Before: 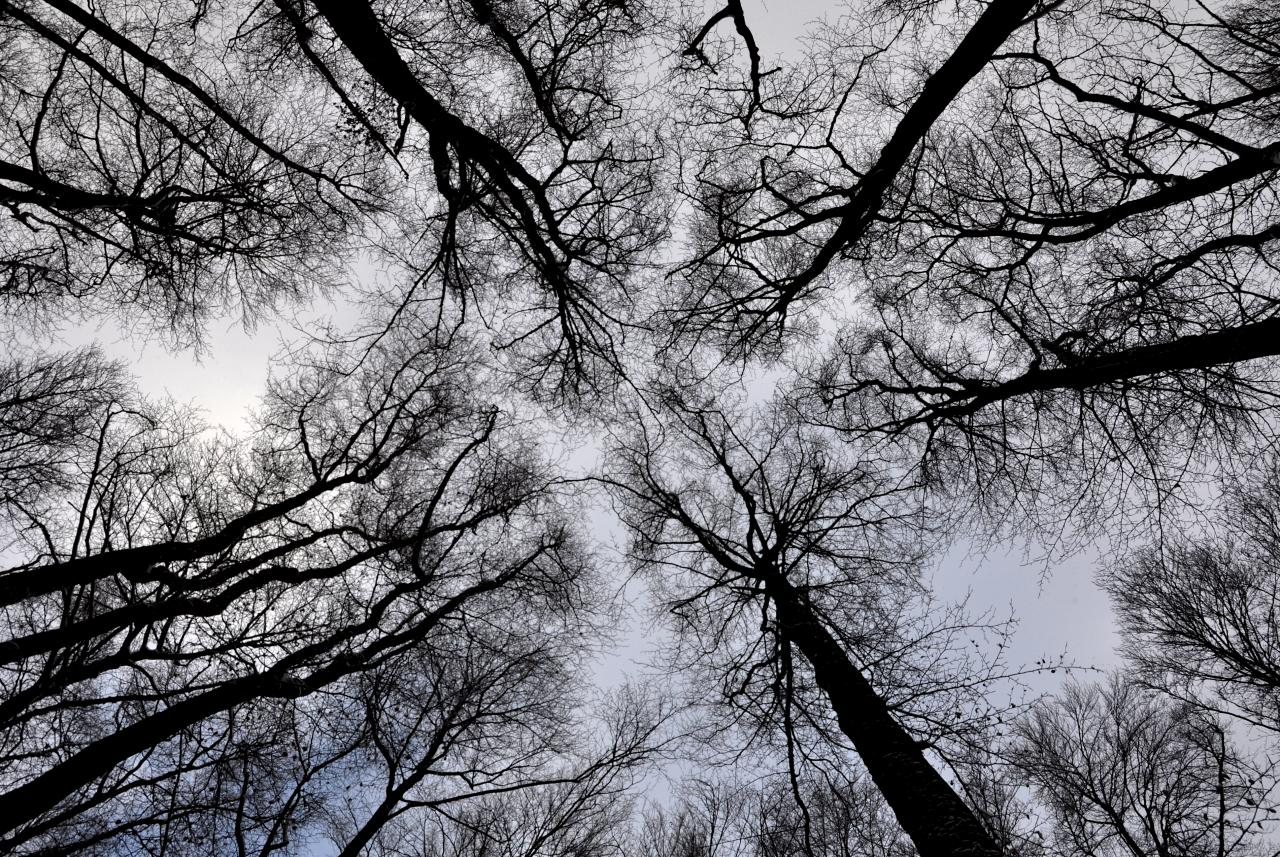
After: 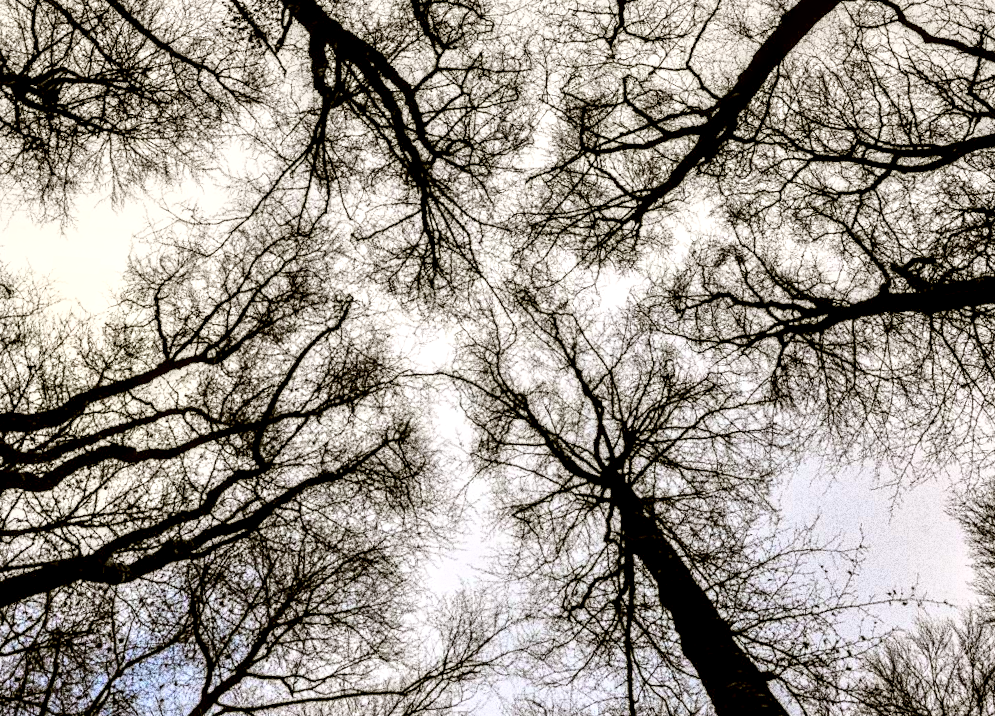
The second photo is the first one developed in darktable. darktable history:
grain: coarseness 30.02 ISO, strength 100%
rotate and perspective: rotation 0.215°, lens shift (vertical) -0.139, crop left 0.069, crop right 0.939, crop top 0.002, crop bottom 0.996
color correction: highlights a* -1.43, highlights b* 10.12, shadows a* 0.395, shadows b* 19.35
local contrast: highlights 19%, detail 186%
crop and rotate: angle -3.27°, left 5.211%, top 5.211%, right 4.607%, bottom 4.607%
base curve: curves: ch0 [(0, 0) (0.025, 0.046) (0.112, 0.277) (0.467, 0.74) (0.814, 0.929) (1, 0.942)]
white balance: red 1.009, blue 1.027
color zones: curves: ch1 [(0.25, 0.5) (0.747, 0.71)]
